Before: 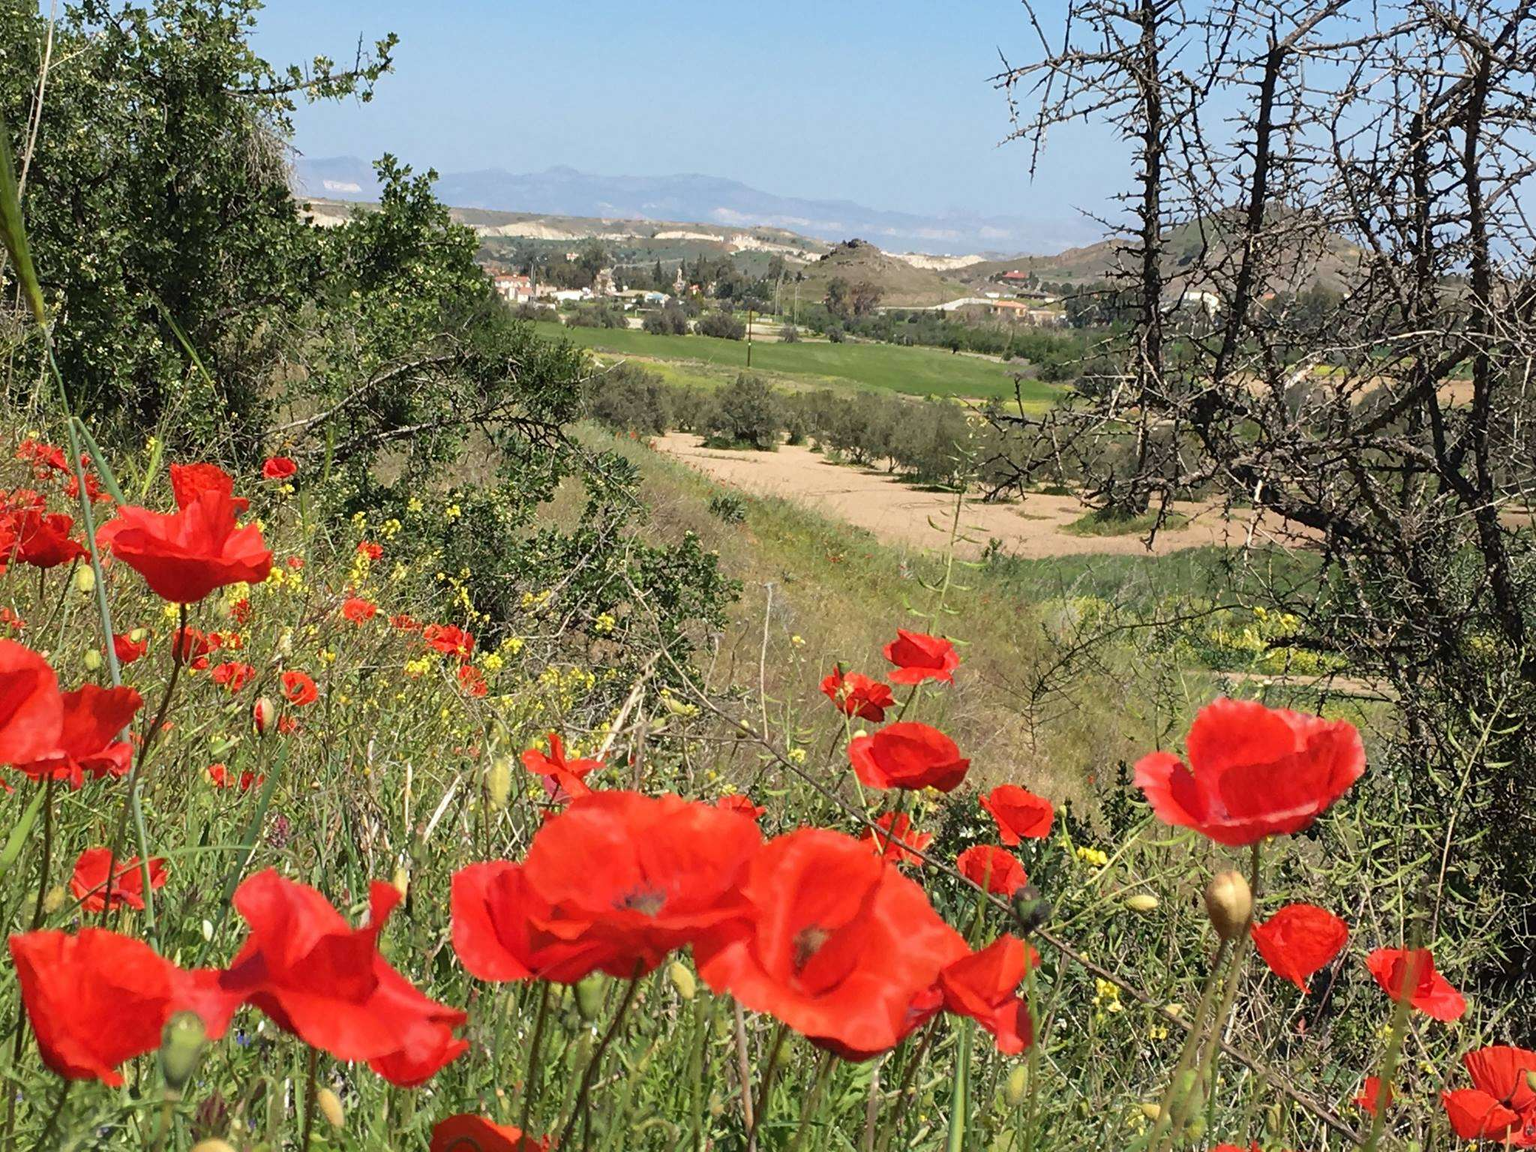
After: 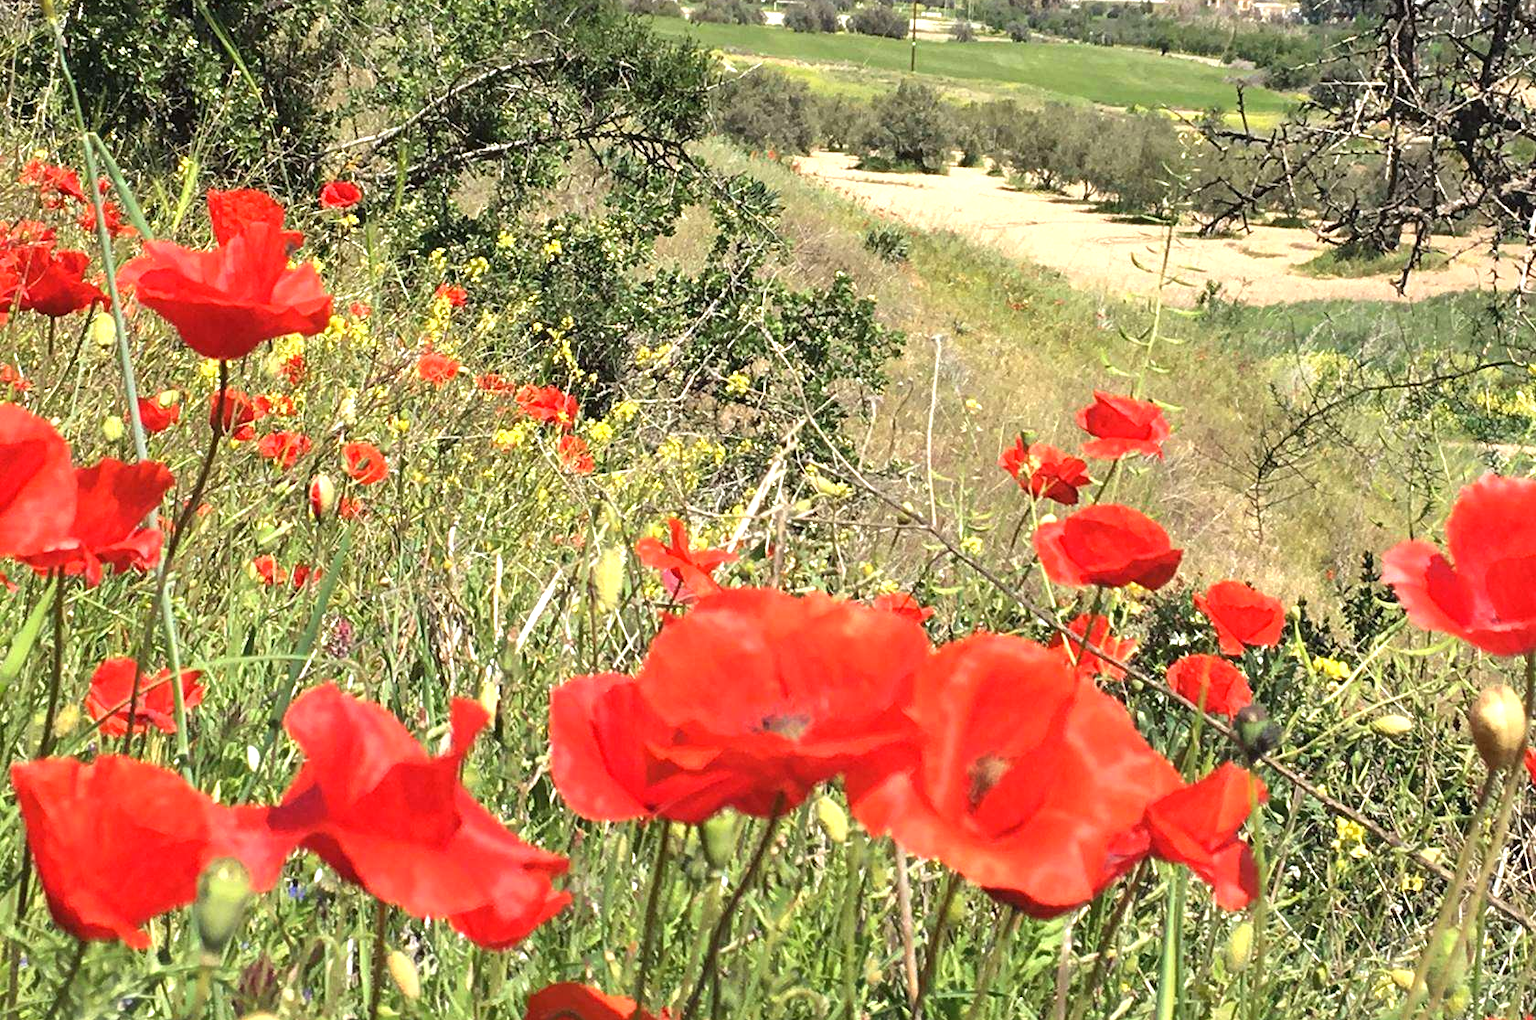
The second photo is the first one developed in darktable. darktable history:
color calibration: gray › normalize channels true, illuminant same as pipeline (D50), adaptation XYZ, x 0.347, y 0.357, temperature 5014.39 K, gamut compression 0.005
exposure: black level correction 0, exposure 0.893 EV, compensate highlight preservation false
crop: top 26.774%, right 17.952%
levels: levels [0, 0.51, 1]
